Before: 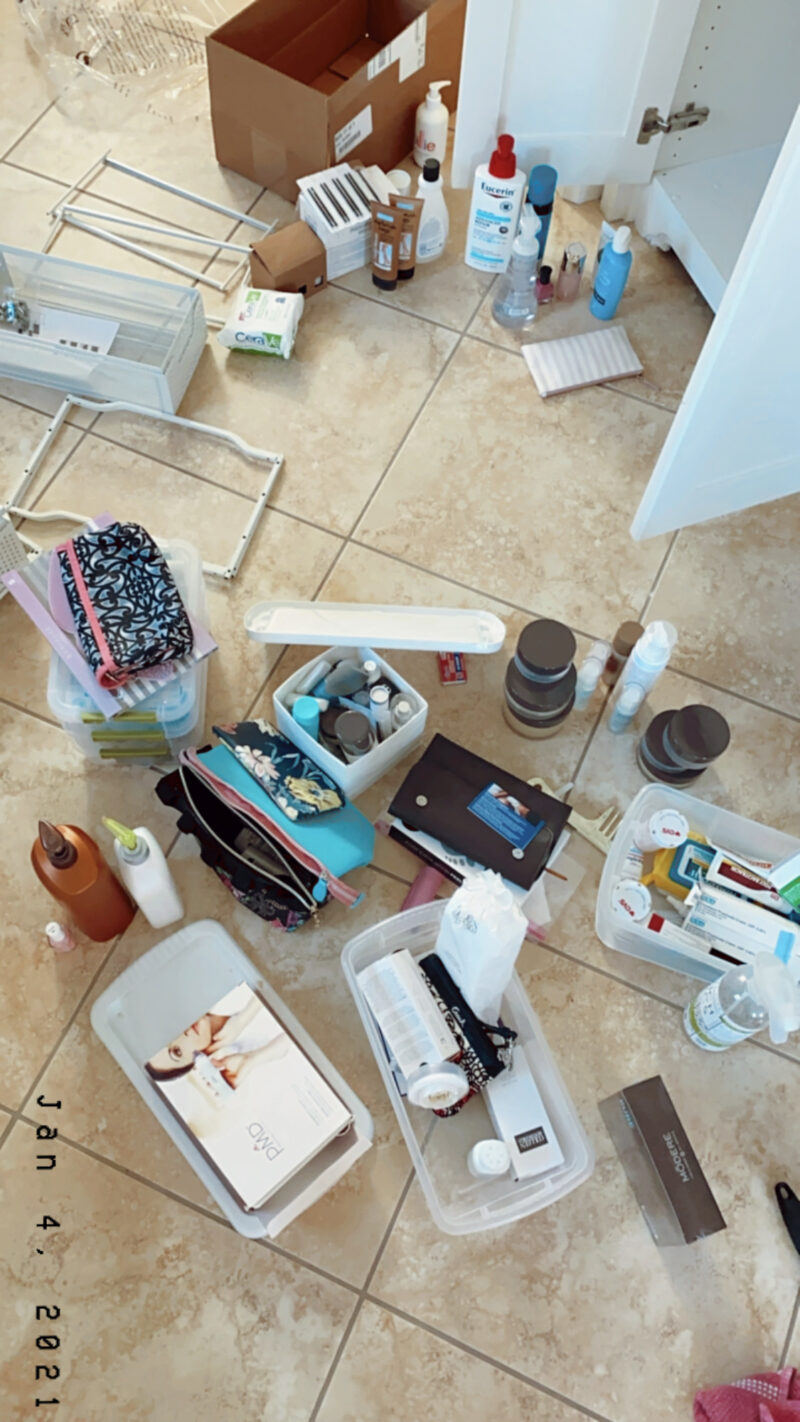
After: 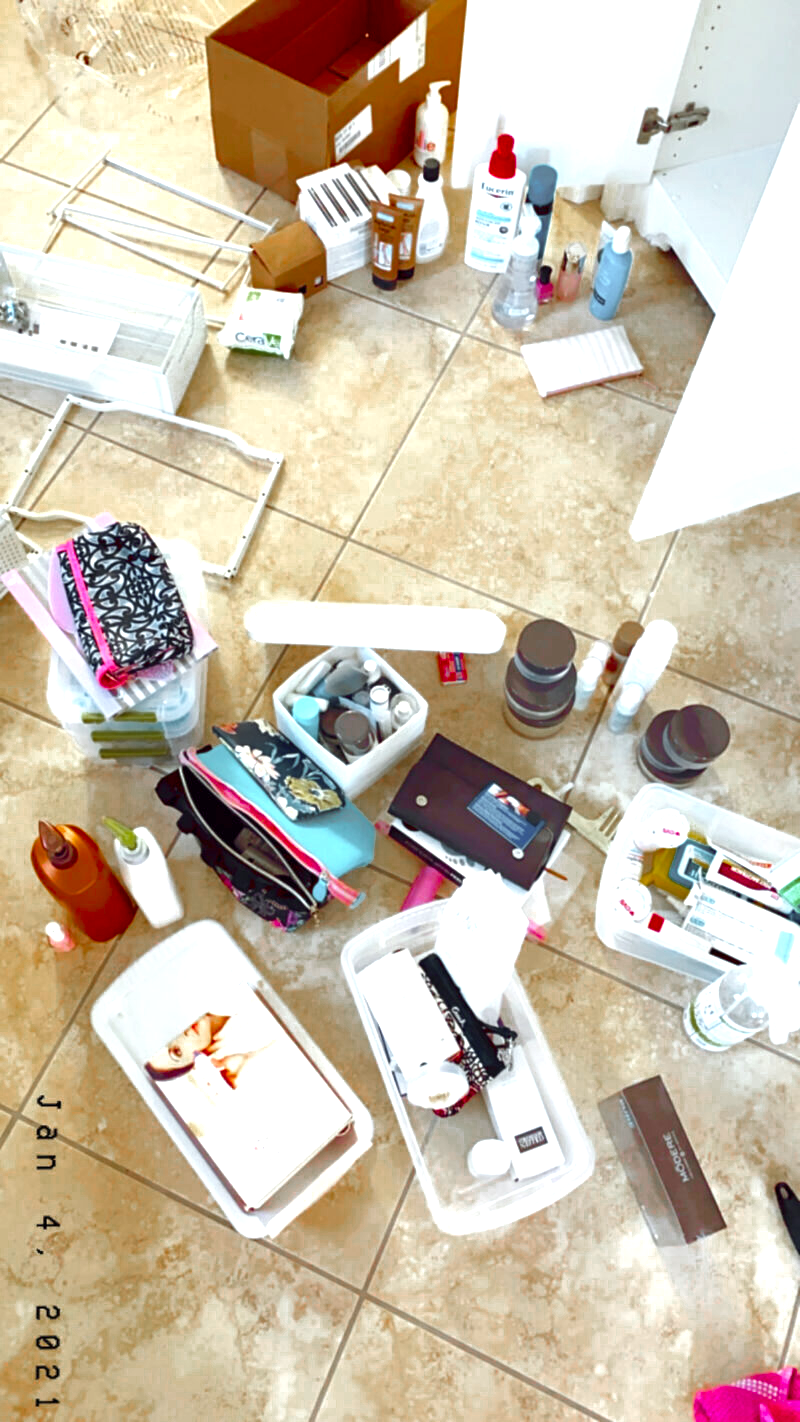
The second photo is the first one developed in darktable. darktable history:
color zones: curves: ch0 [(0, 0.48) (0.209, 0.398) (0.305, 0.332) (0.429, 0.493) (0.571, 0.5) (0.714, 0.5) (0.857, 0.5) (1, 0.48)]; ch1 [(0, 0.736) (0.143, 0.625) (0.225, 0.371) (0.429, 0.256) (0.571, 0.241) (0.714, 0.213) (0.857, 0.48) (1, 0.736)]; ch2 [(0, 0.448) (0.143, 0.498) (0.286, 0.5) (0.429, 0.5) (0.571, 0.5) (0.714, 0.5) (0.857, 0.5) (1, 0.448)]
color balance rgb: linear chroma grading › global chroma 10%, perceptual saturation grading › global saturation 40%, perceptual brilliance grading › global brilliance 30%, global vibrance 20%
